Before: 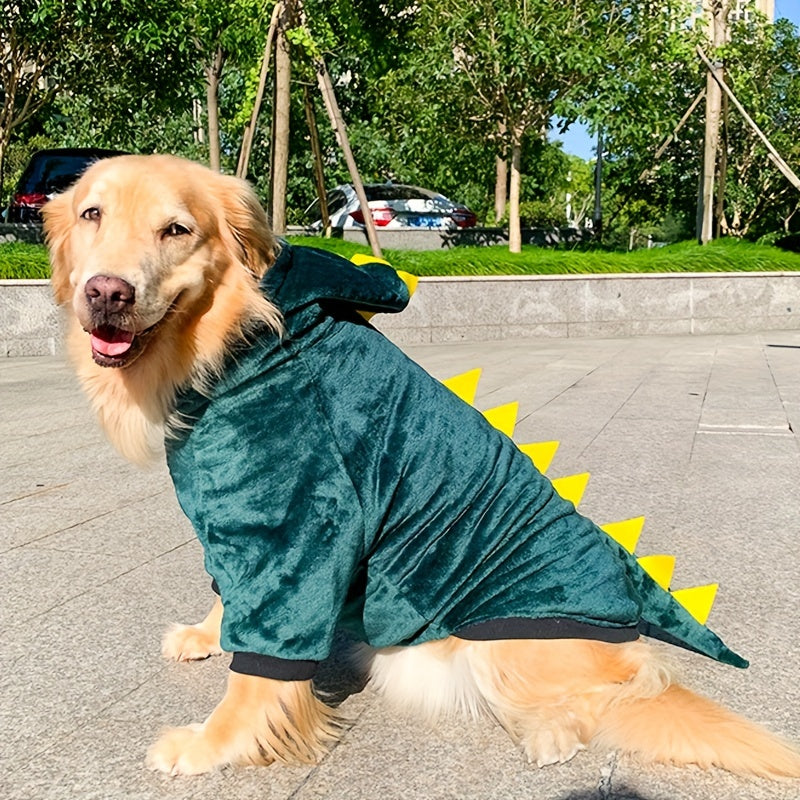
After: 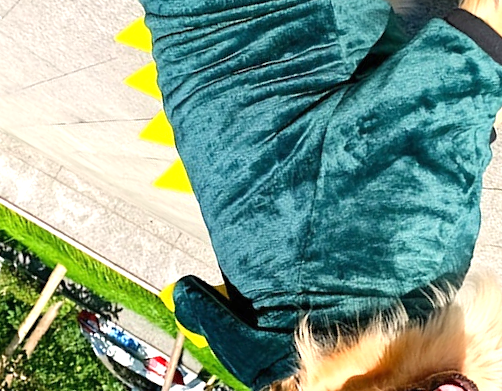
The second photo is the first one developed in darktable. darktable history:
exposure: black level correction 0, exposure 0.694 EV, compensate exposure bias true, compensate highlight preservation false
crop and rotate: angle 148.65°, left 9.146%, top 15.683%, right 4.492%, bottom 17.124%
